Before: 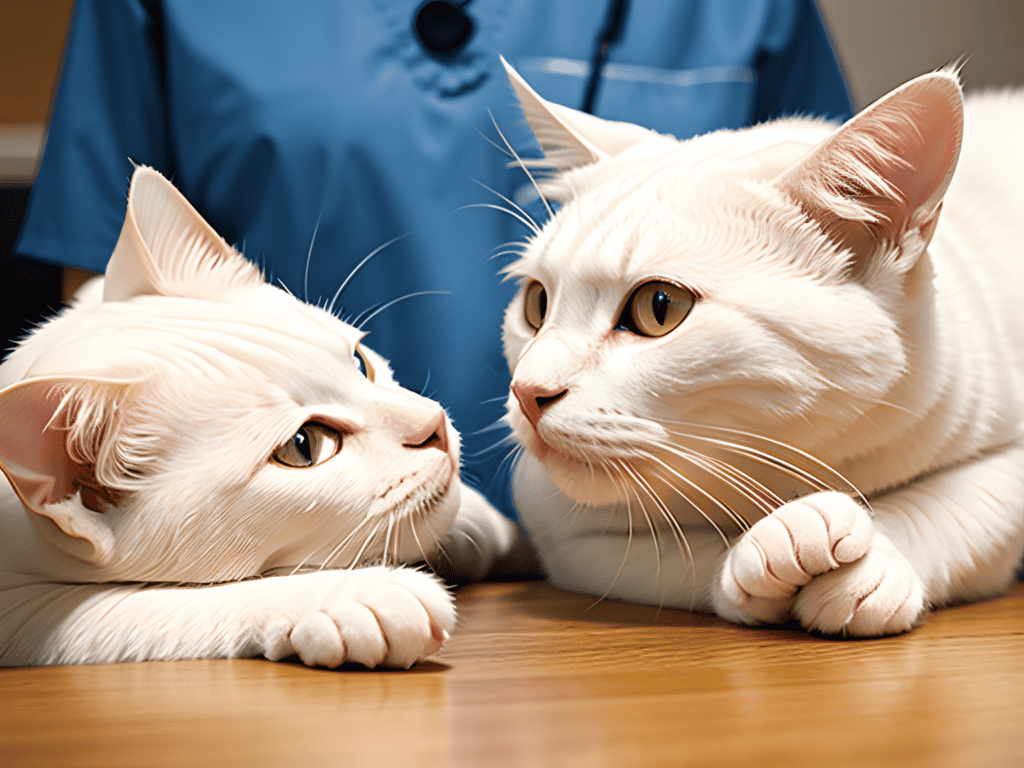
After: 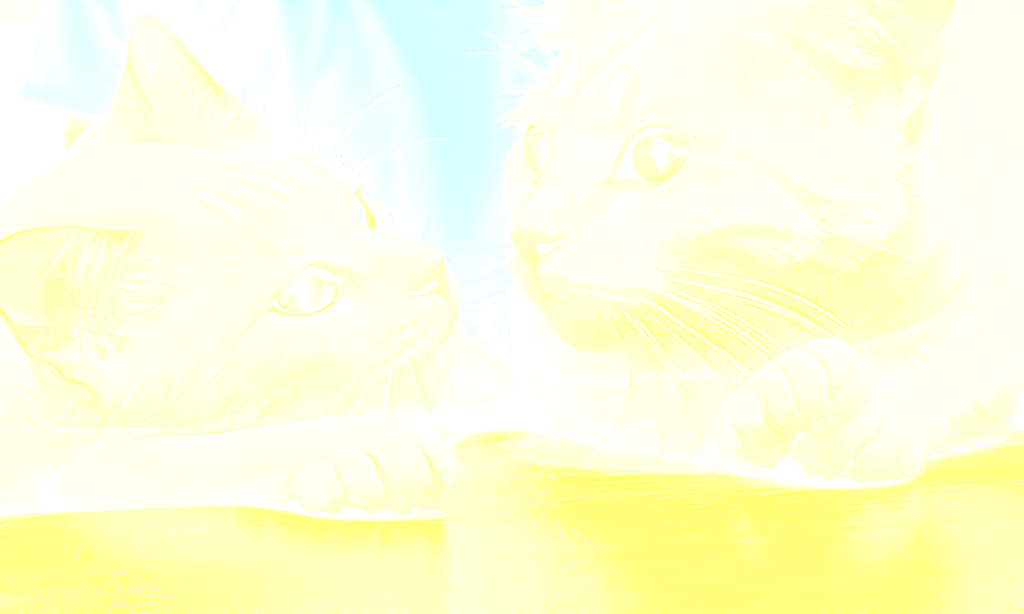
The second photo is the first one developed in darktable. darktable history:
bloom: size 85%, threshold 5%, strength 85%
color balance rgb: perceptual saturation grading › global saturation 30%, global vibrance 20%
tone equalizer: -7 EV 0.15 EV, -6 EV 0.6 EV, -5 EV 1.15 EV, -4 EV 1.33 EV, -3 EV 1.15 EV, -2 EV 0.6 EV, -1 EV 0.15 EV, mask exposure compensation -0.5 EV
crop and rotate: top 19.998%
